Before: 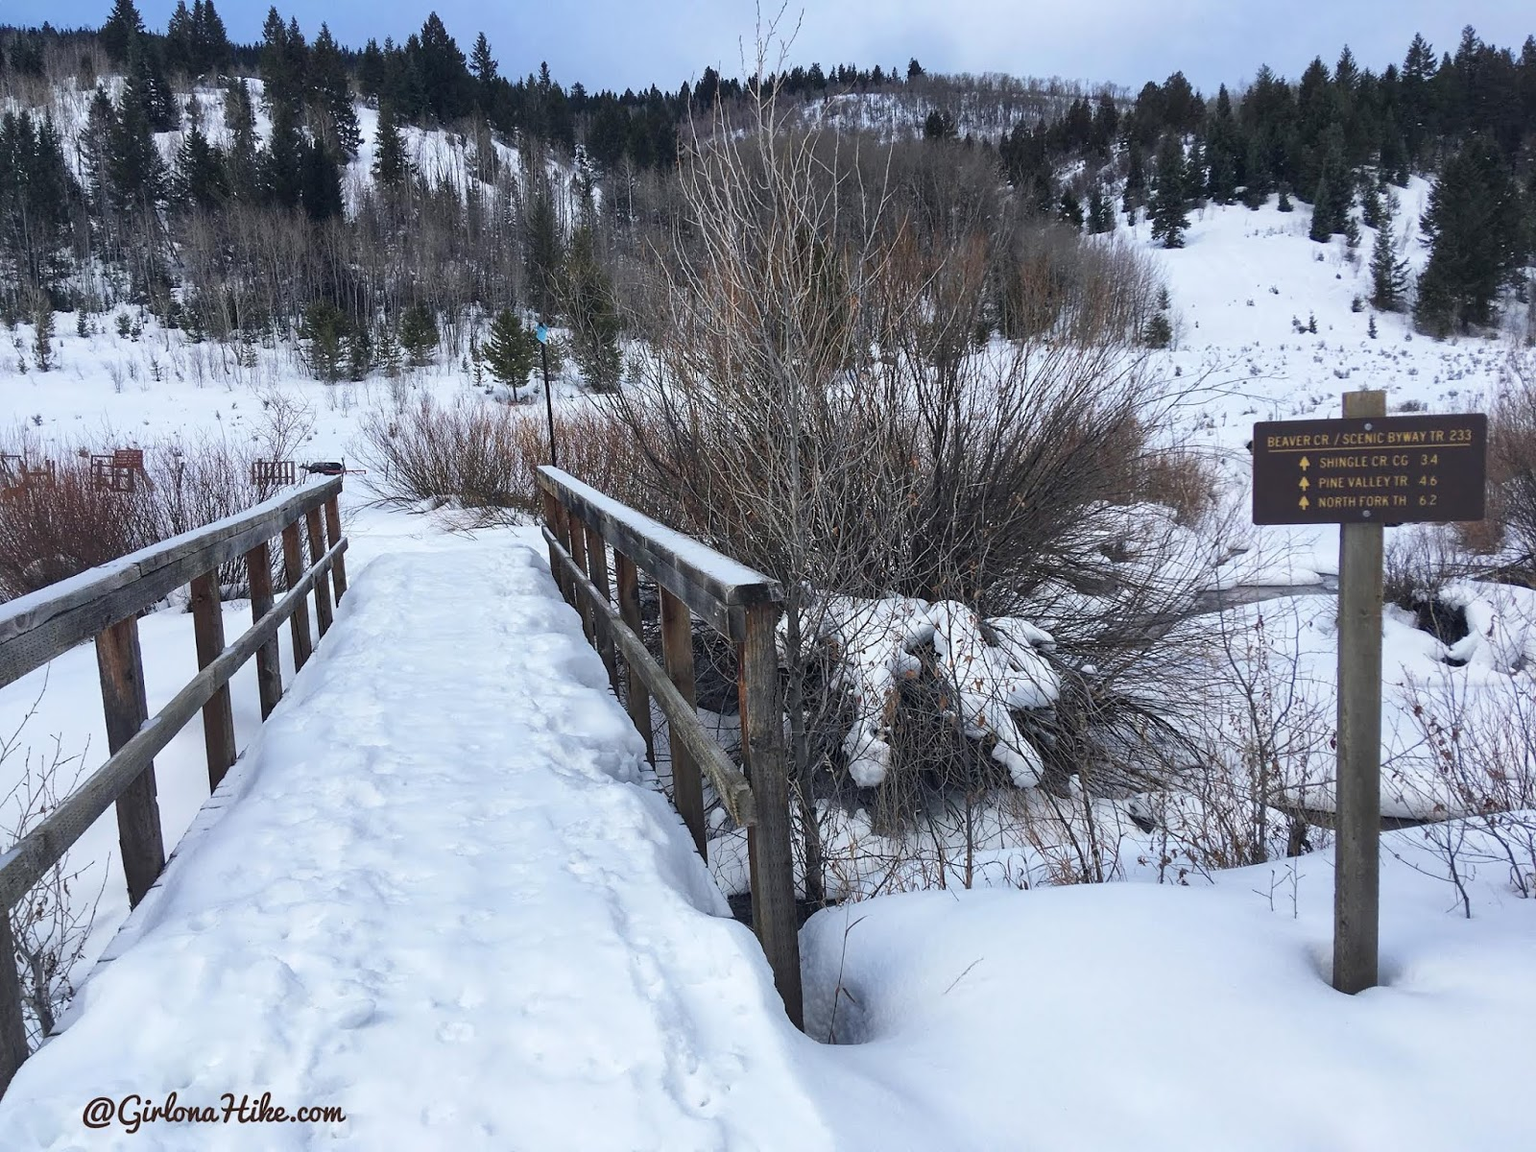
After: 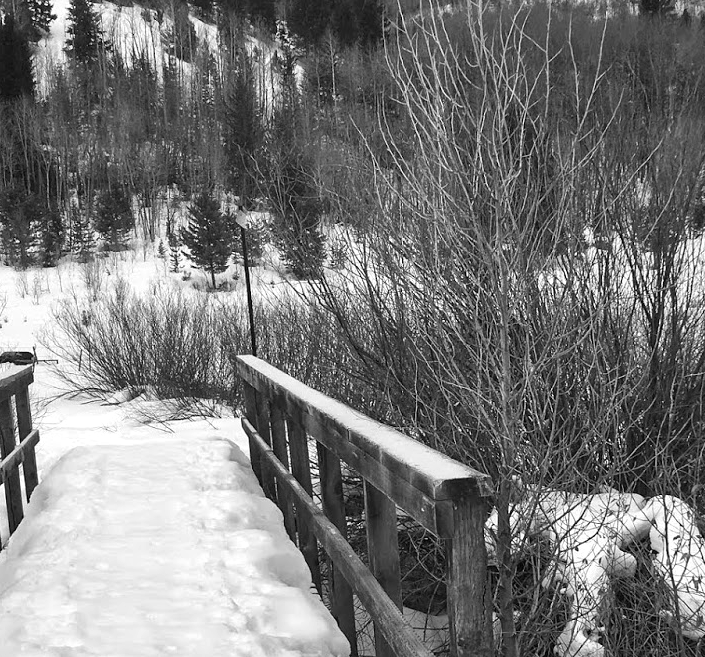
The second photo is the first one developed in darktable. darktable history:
crop: left 20.248%, top 10.86%, right 35.675%, bottom 34.321%
shadows and highlights: shadows 37.27, highlights -28.18, soften with gaussian
color balance: mode lift, gamma, gain (sRGB), lift [0.997, 0.979, 1.021, 1.011], gamma [1, 1.084, 0.916, 0.998], gain [1, 0.87, 1.13, 1.101], contrast 4.55%, contrast fulcrum 38.24%, output saturation 104.09%
monochrome: on, module defaults
